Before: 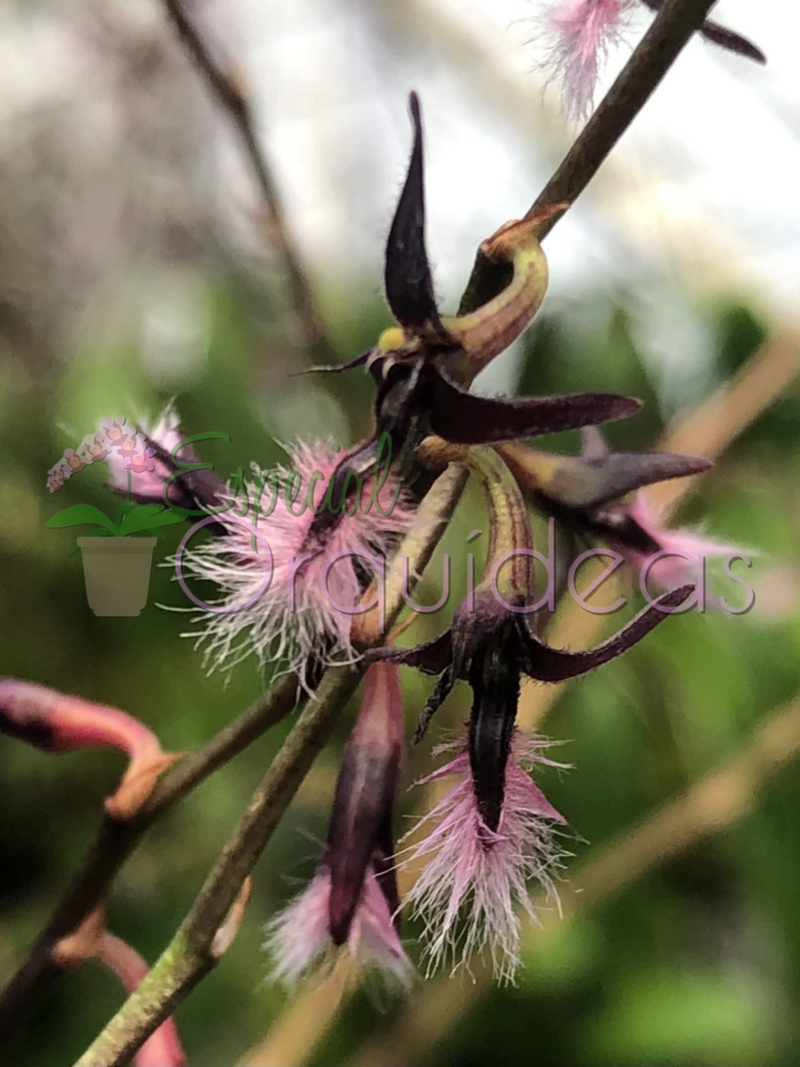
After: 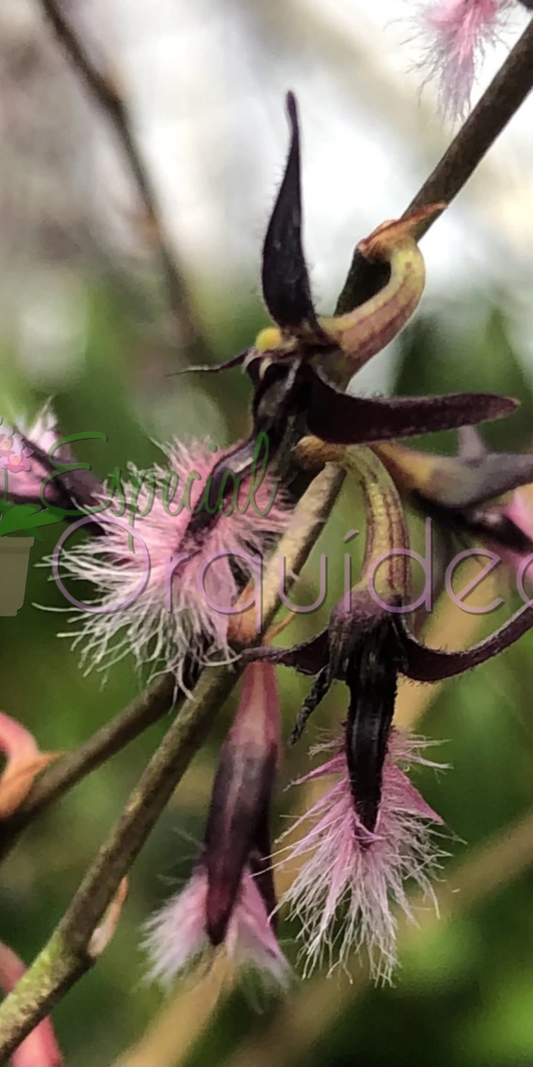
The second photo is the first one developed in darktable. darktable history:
crop and rotate: left 15.471%, right 17.875%
